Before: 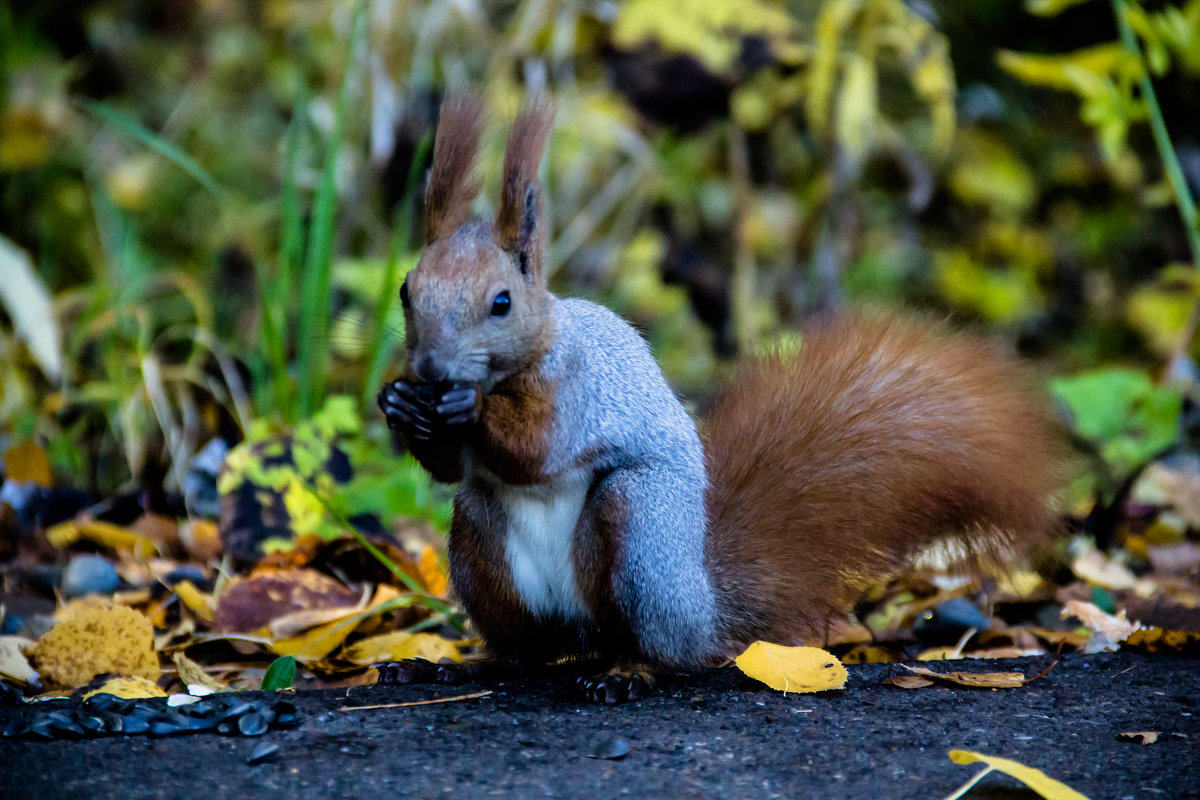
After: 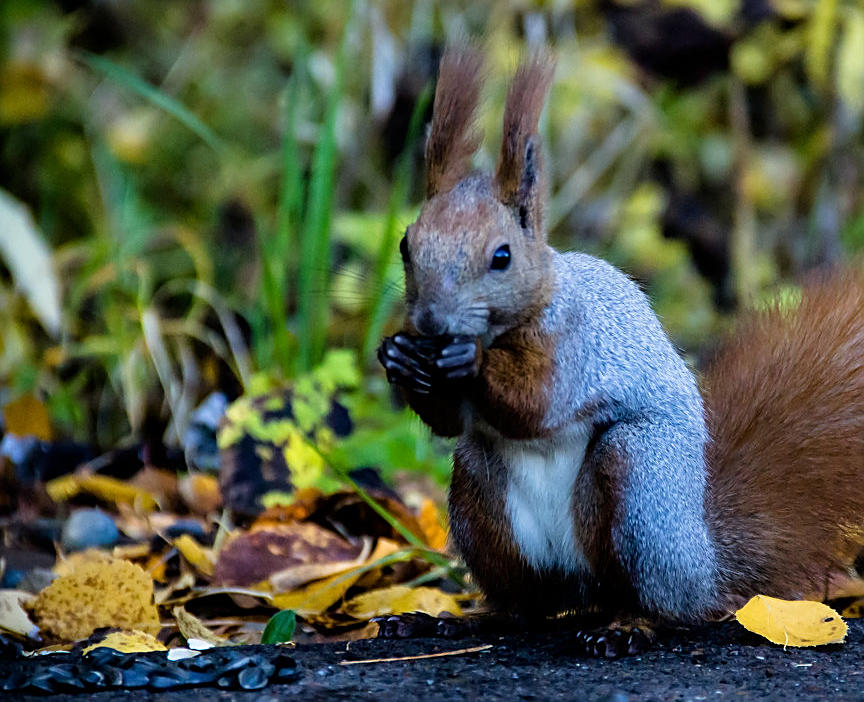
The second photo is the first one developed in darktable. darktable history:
sharpen: on, module defaults
crop: top 5.803%, right 27.864%, bottom 5.804%
